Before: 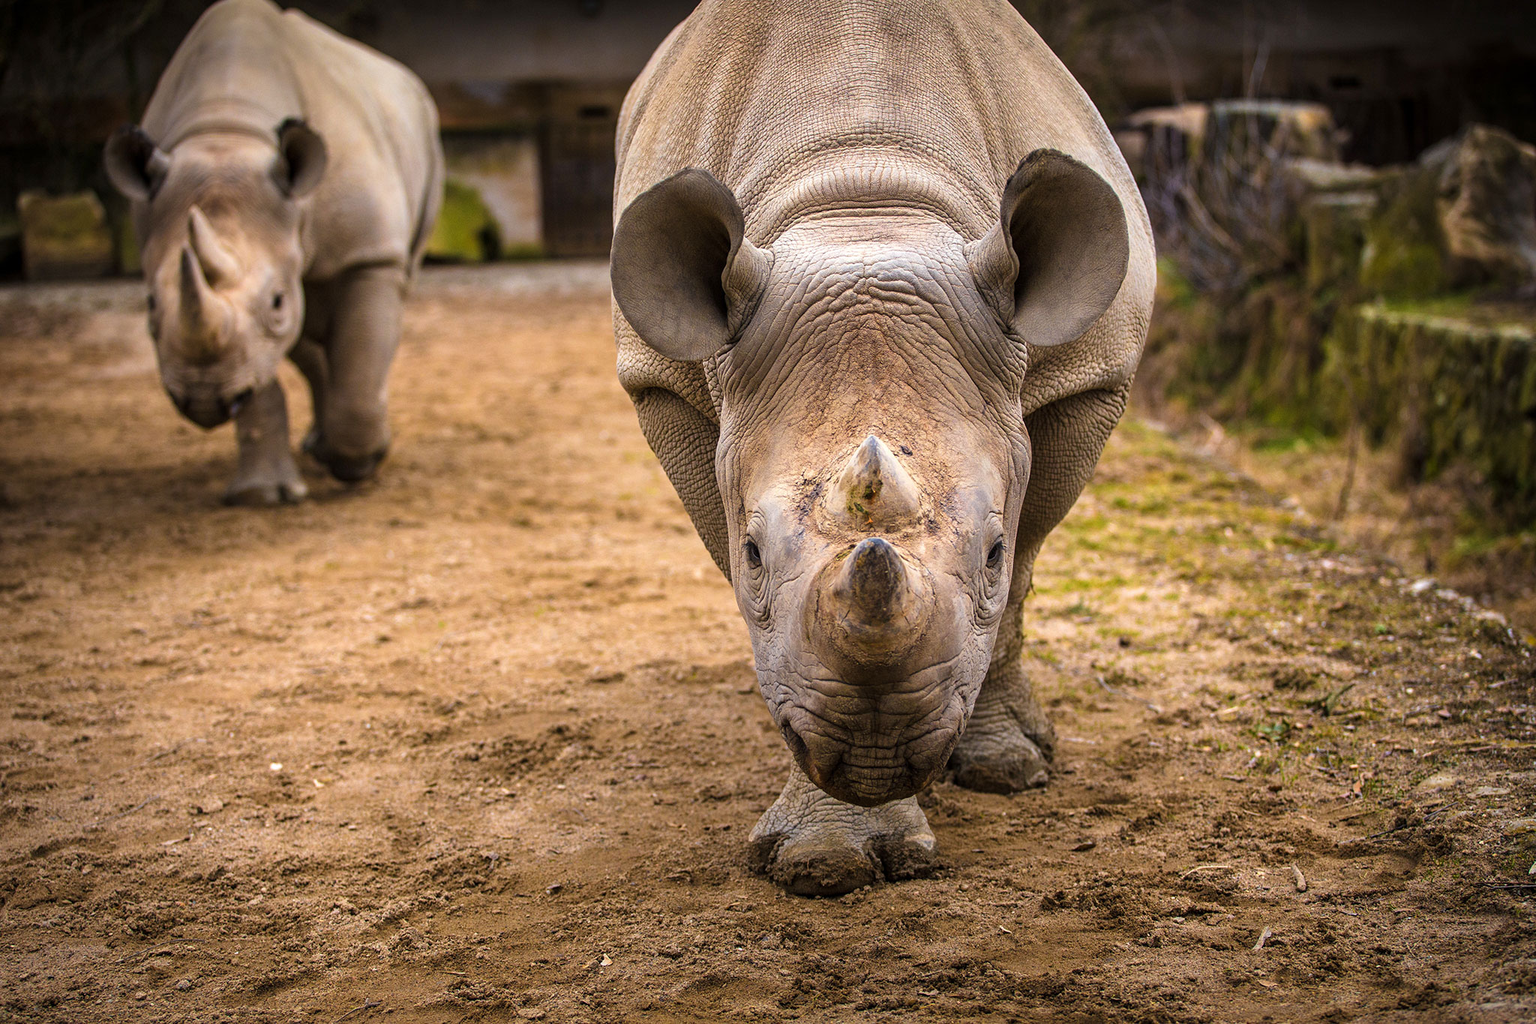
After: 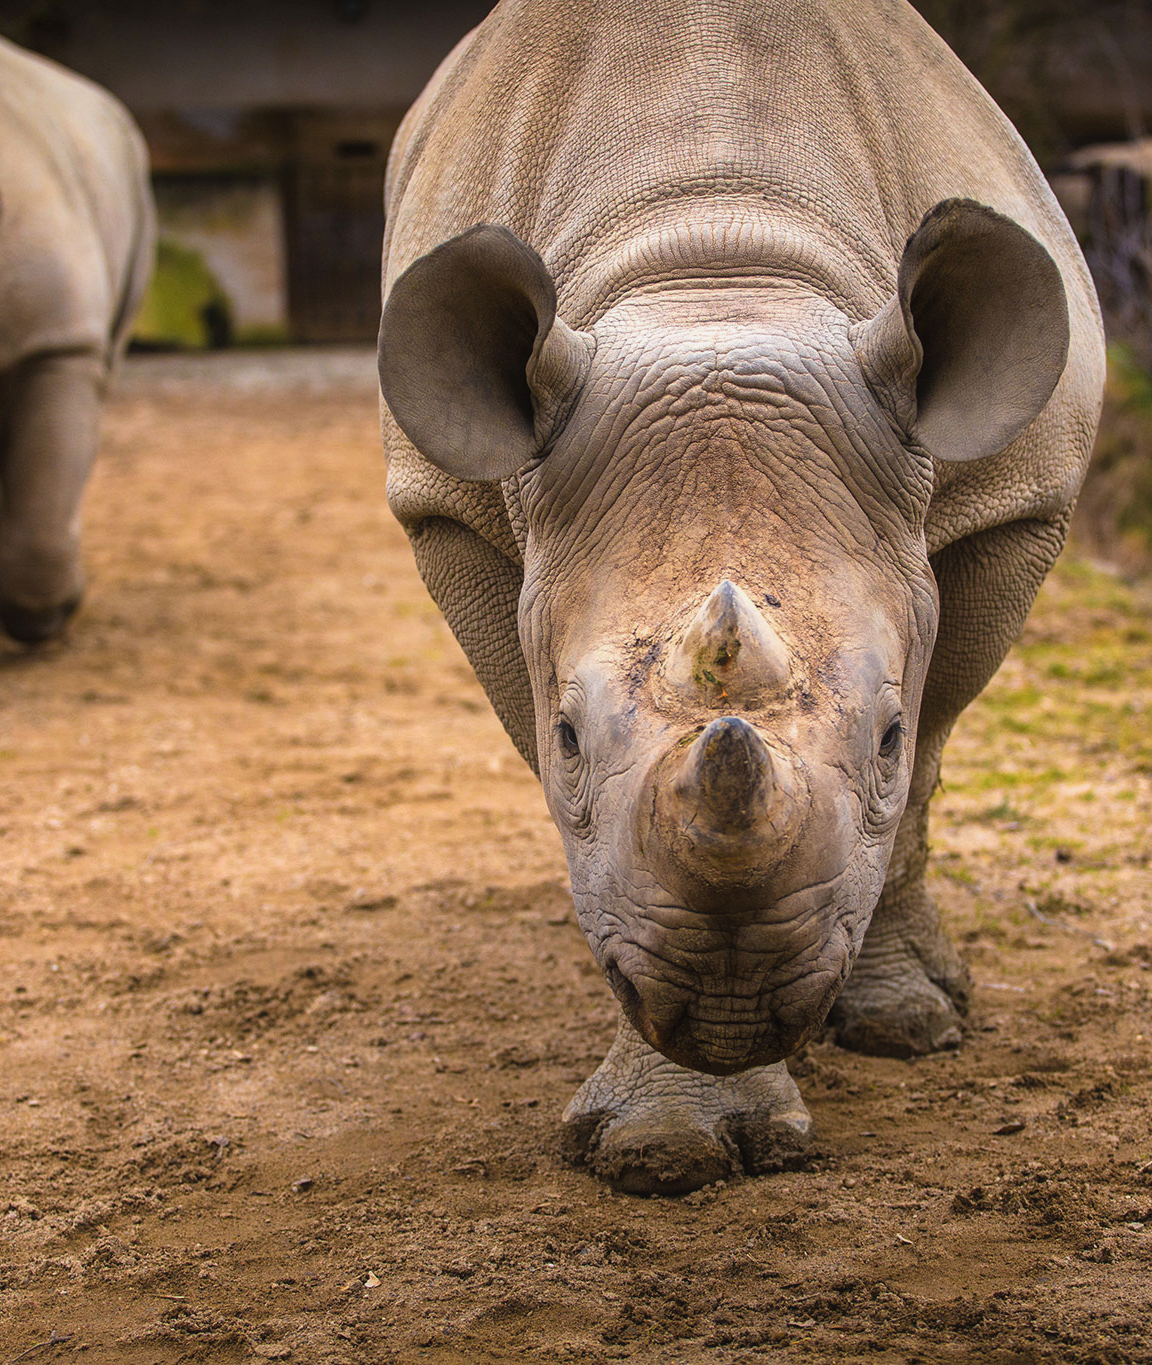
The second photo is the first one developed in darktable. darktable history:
crop: left 21.338%, right 22.386%
base curve: curves: ch0 [(0, 0) (0.303, 0.277) (1, 1)], preserve colors none
contrast equalizer: y [[0.6 ×6], [0.55 ×6], [0 ×6], [0 ×6], [0 ×6]], mix -0.318
